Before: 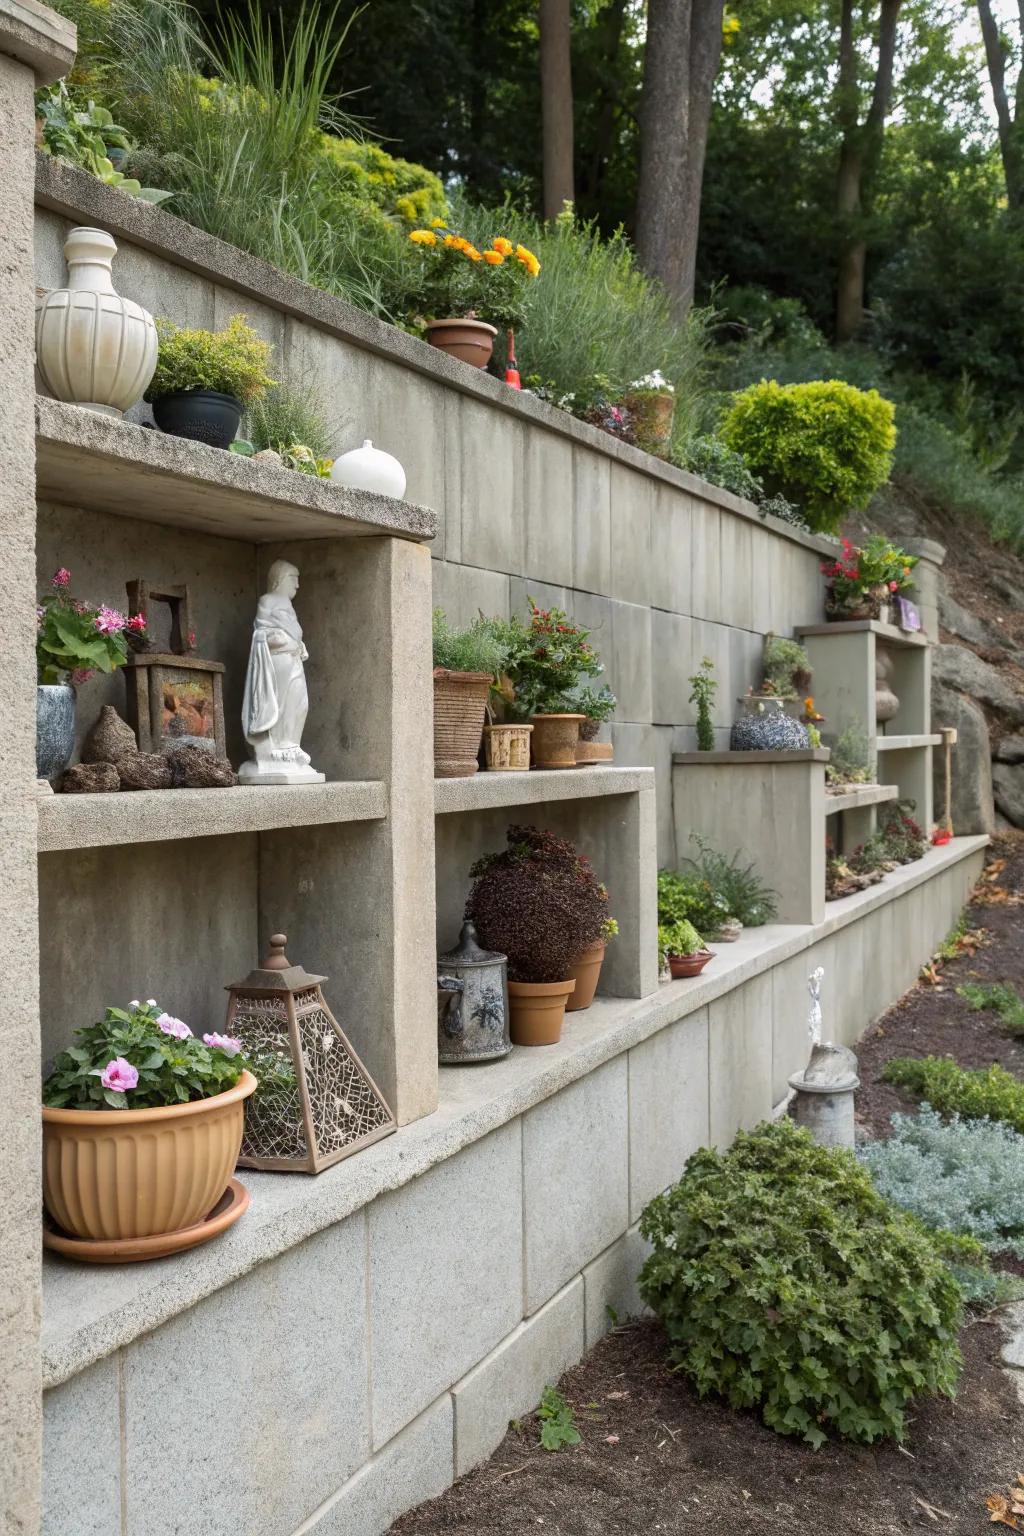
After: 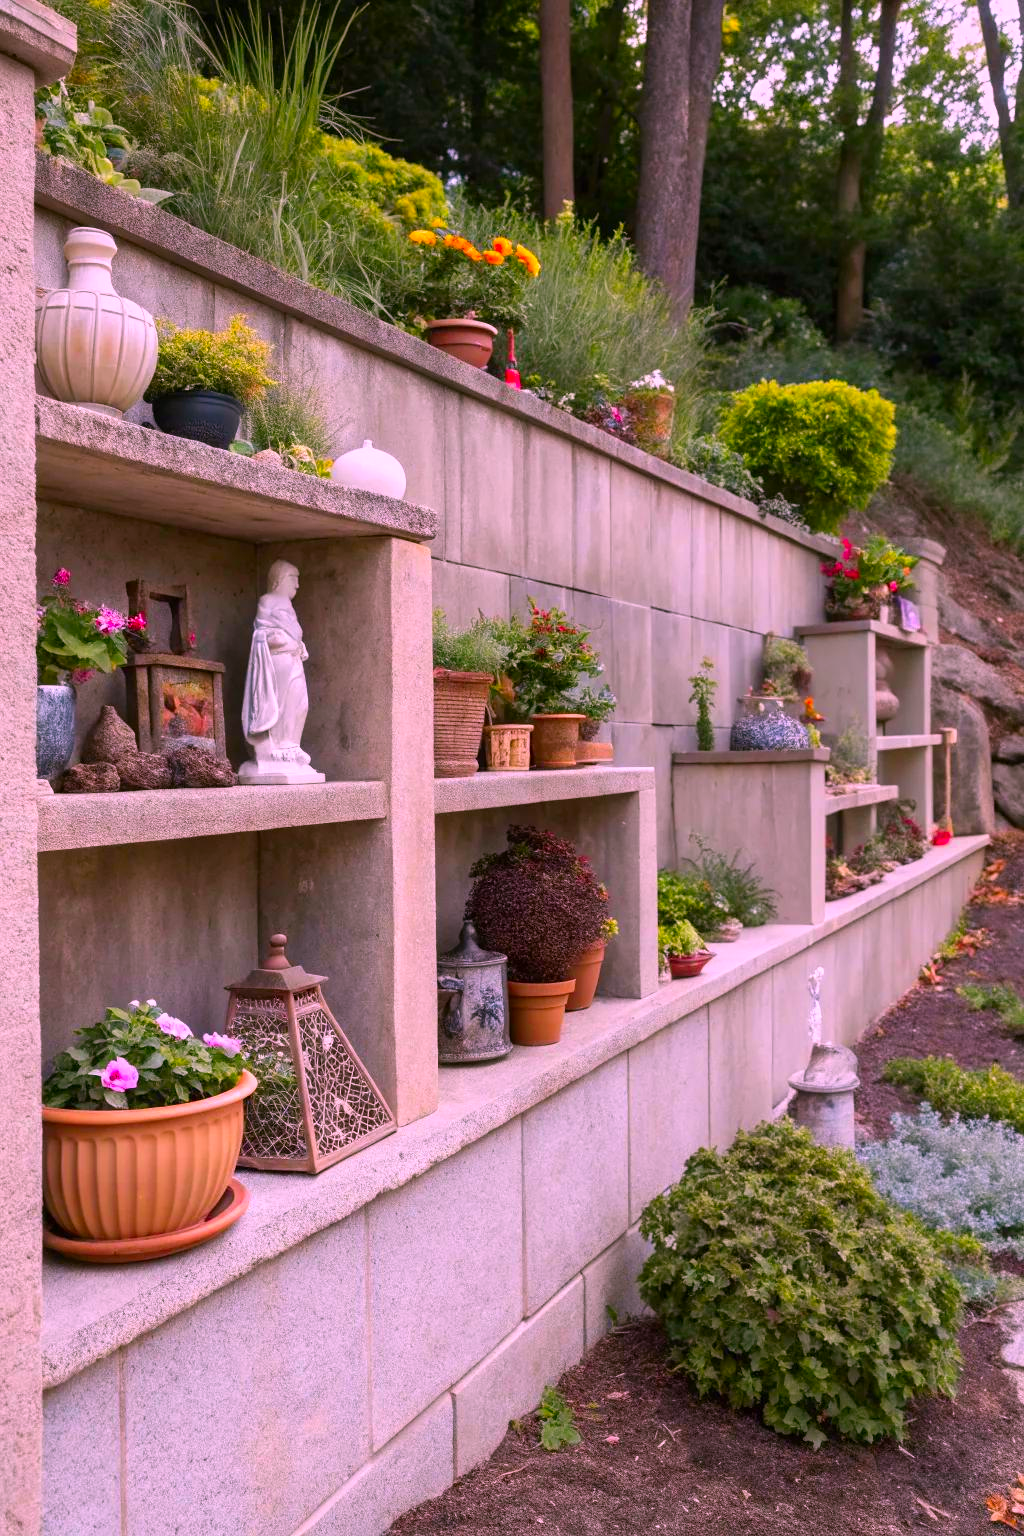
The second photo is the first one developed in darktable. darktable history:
color correction: highlights a* 18.78, highlights b* -11.3, saturation 1.68
